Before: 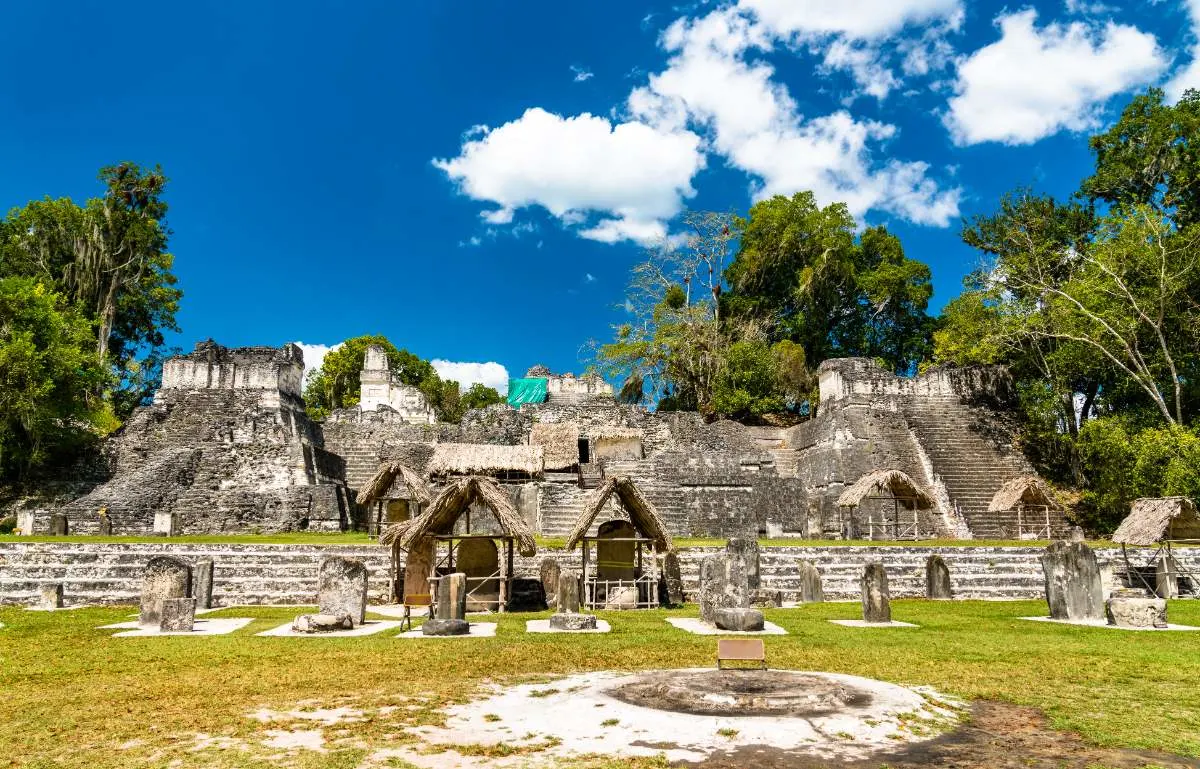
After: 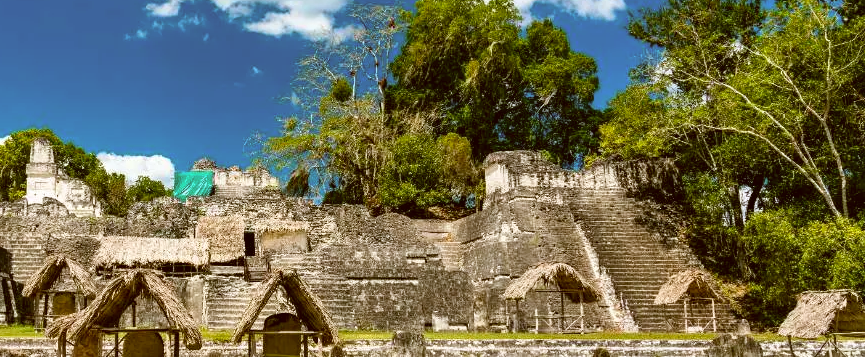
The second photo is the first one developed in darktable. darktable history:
color correction: highlights a* -0.369, highlights b* 0.17, shadows a* 4.4, shadows b* 20.33
crop and rotate: left 27.858%, top 26.944%, bottom 26.527%
